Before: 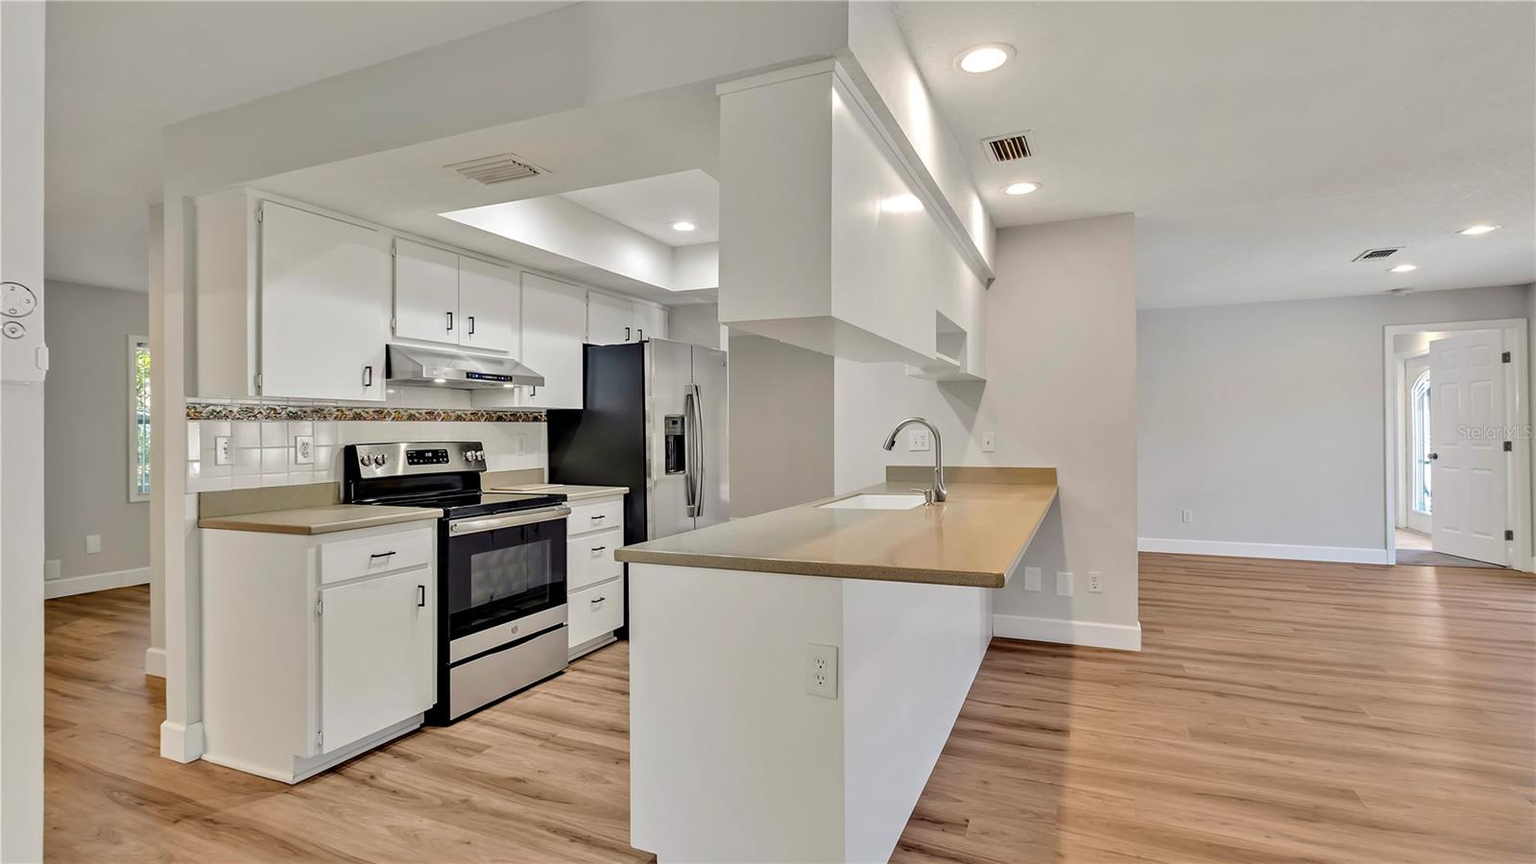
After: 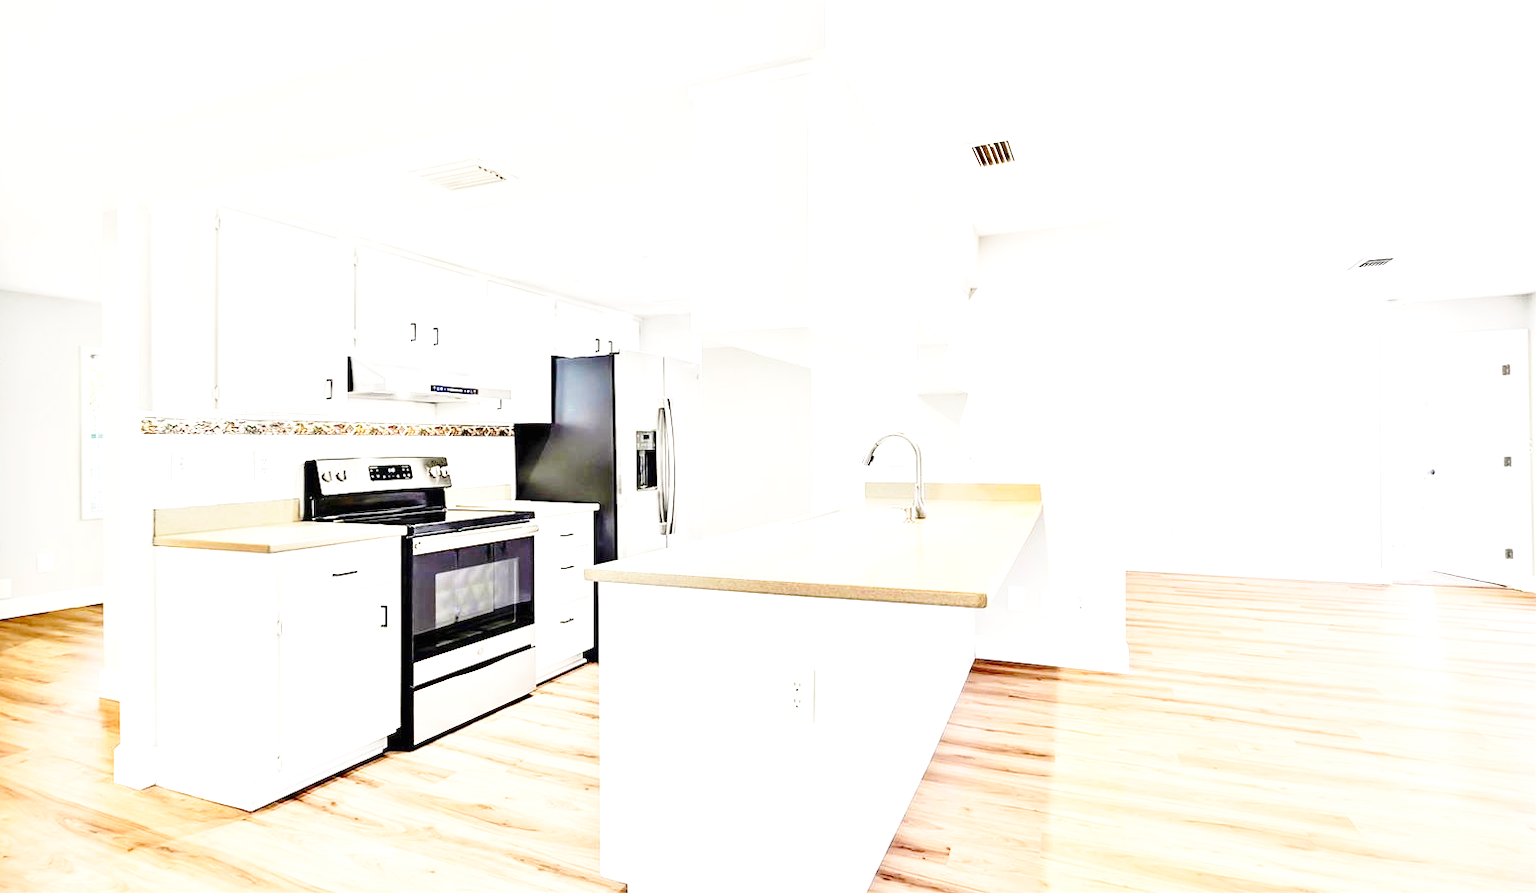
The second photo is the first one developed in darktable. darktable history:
crop and rotate: left 3.271%
base curve: curves: ch0 [(0, 0) (0.032, 0.037) (0.105, 0.228) (0.435, 0.76) (0.856, 0.983) (1, 1)], preserve colors none
exposure: black level correction 0, exposure 1.664 EV, compensate exposure bias true, compensate highlight preservation false
